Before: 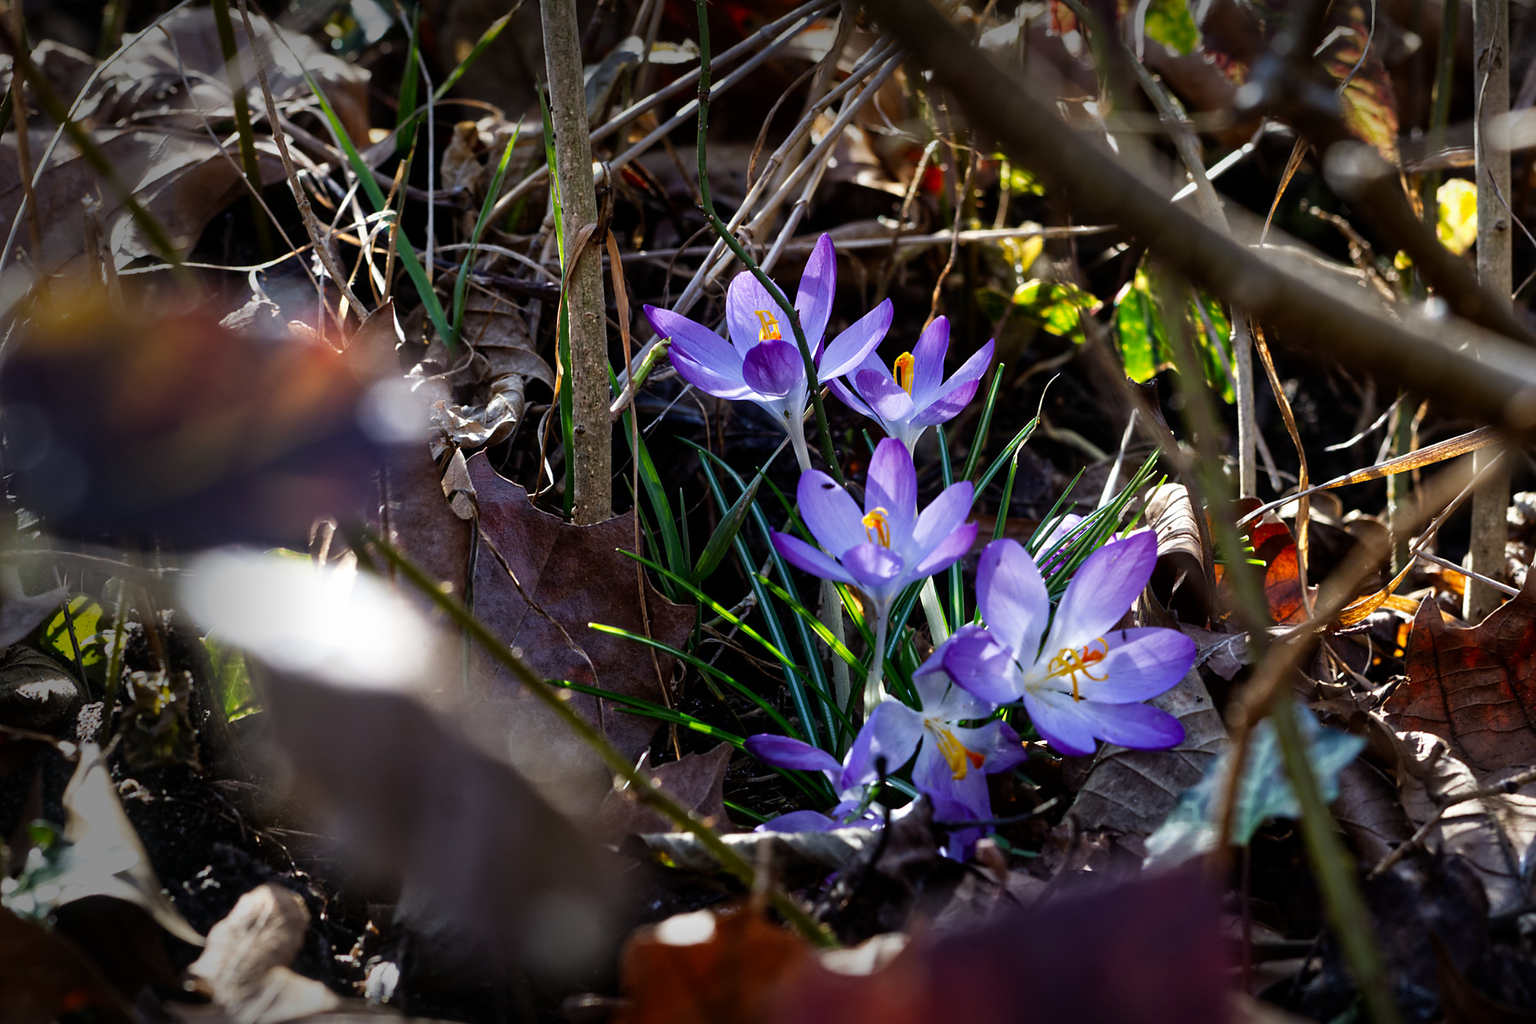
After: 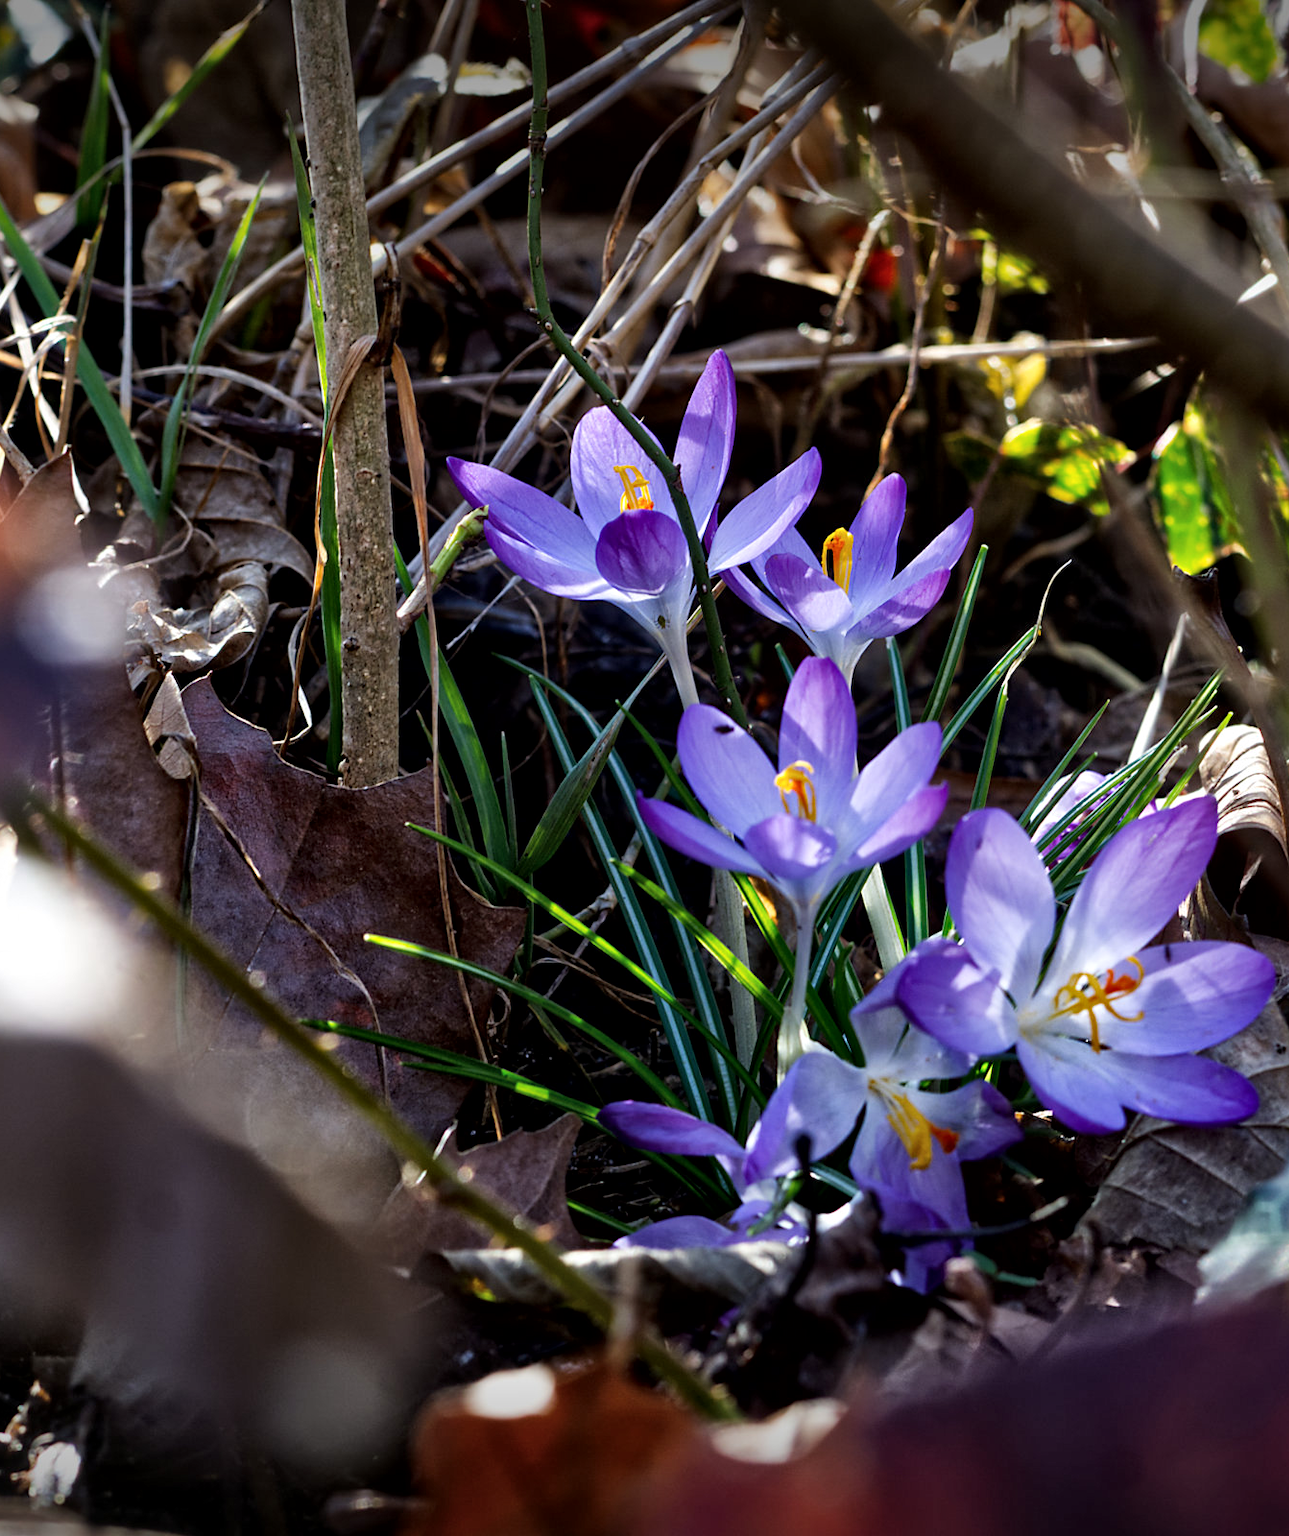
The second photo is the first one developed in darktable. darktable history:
shadows and highlights: shadows 21.04, highlights -36.97, soften with gaussian
crop and rotate: left 22.521%, right 21.484%
local contrast: mode bilateral grid, contrast 20, coarseness 49, detail 132%, midtone range 0.2
